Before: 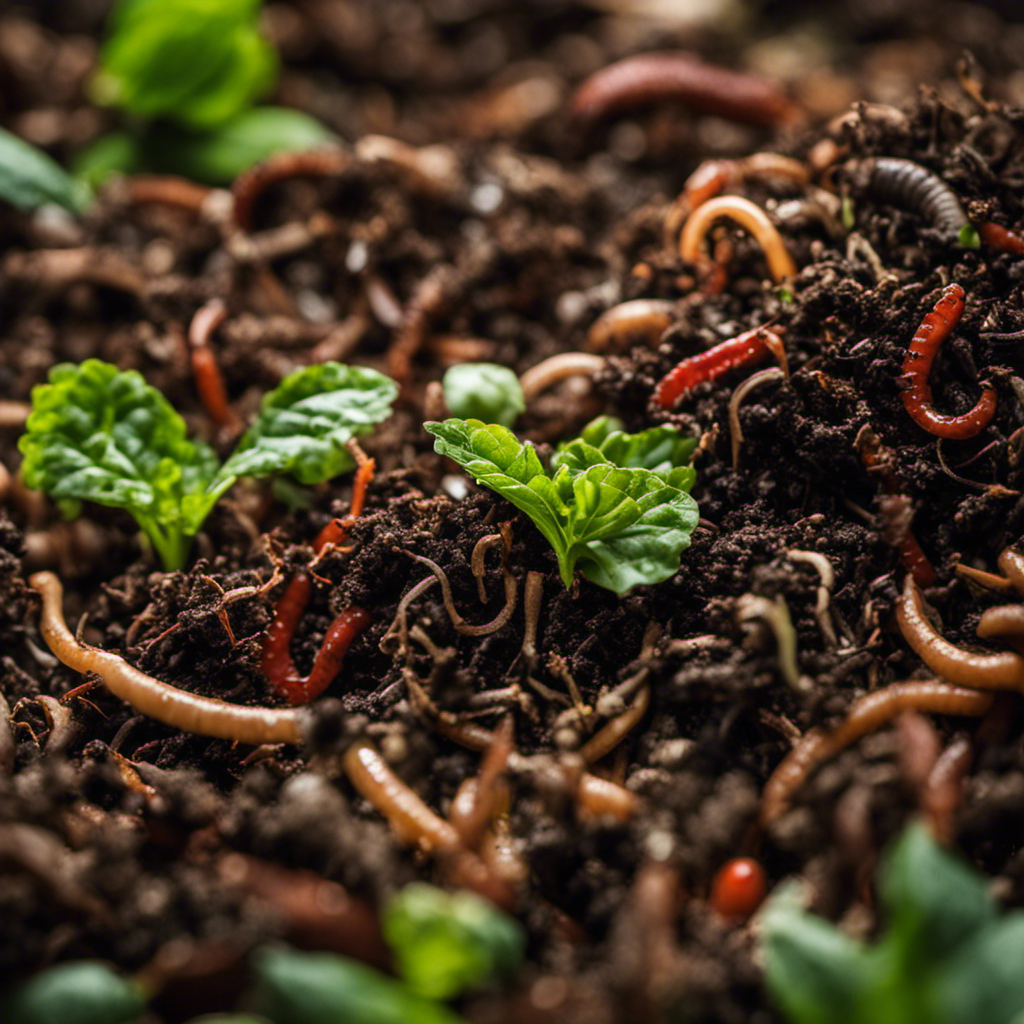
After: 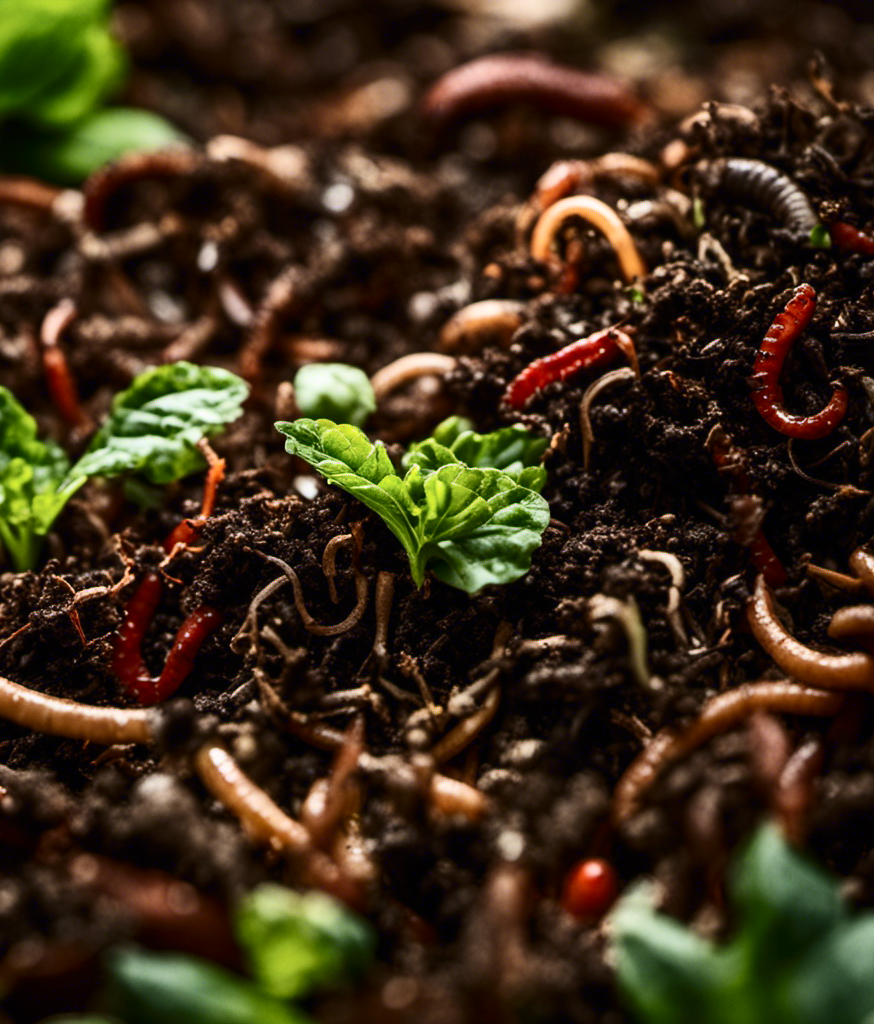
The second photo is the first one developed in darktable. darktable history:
contrast brightness saturation: contrast 0.278
crop and rotate: left 14.597%
